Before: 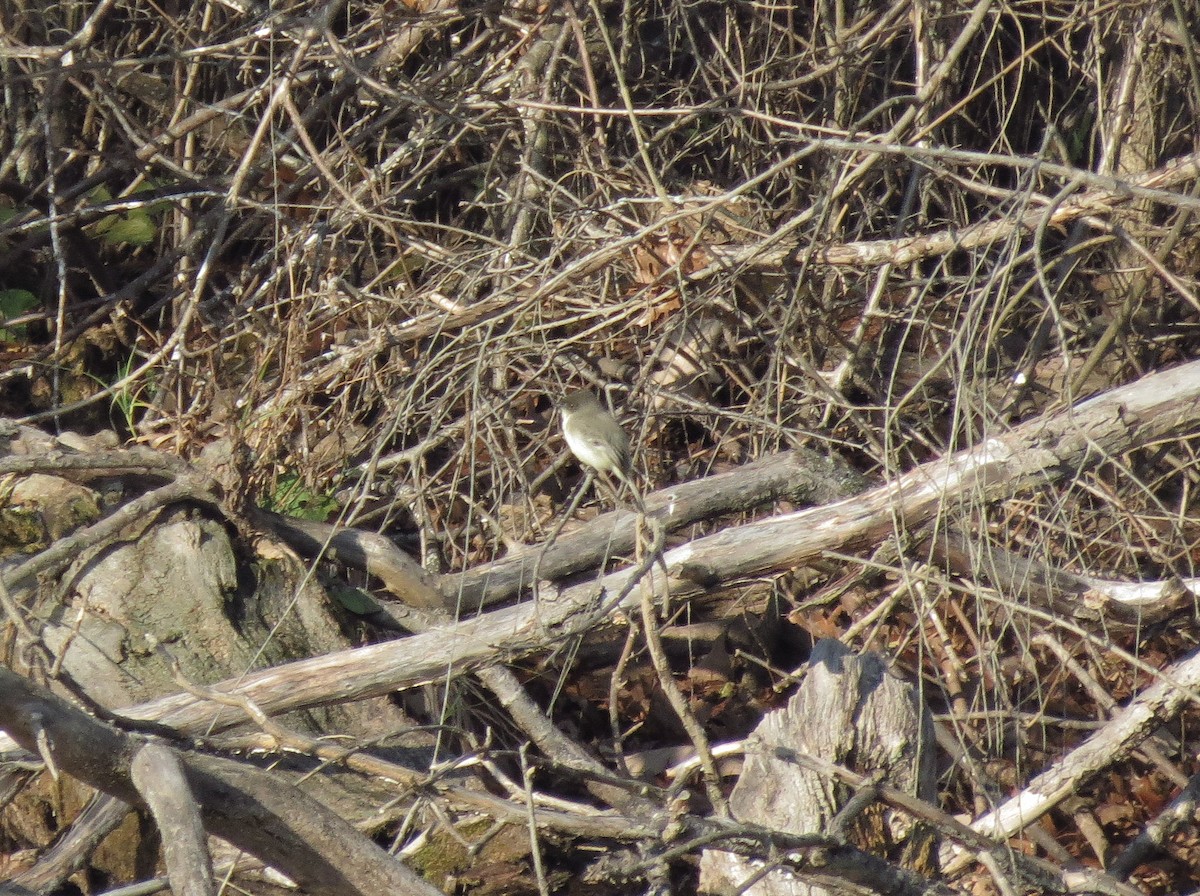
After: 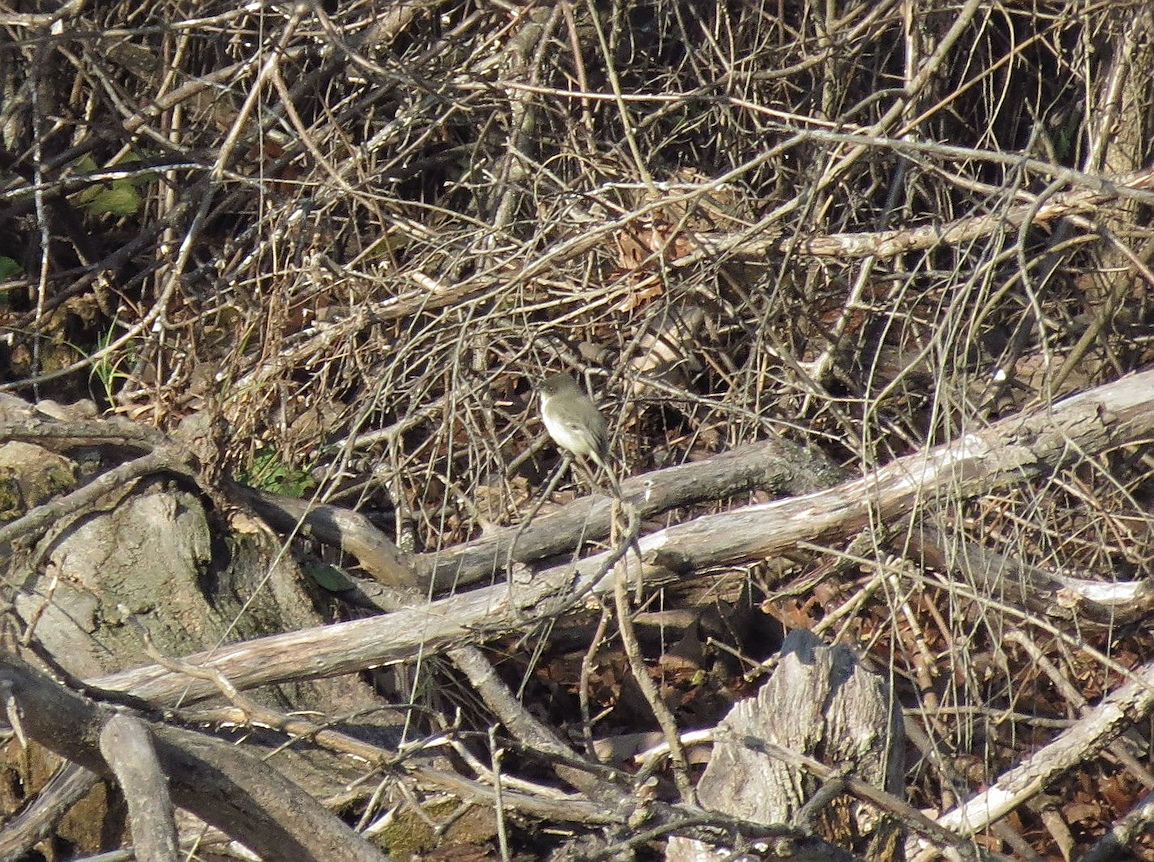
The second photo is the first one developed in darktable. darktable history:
crop and rotate: angle -1.69°
sharpen: on, module defaults
